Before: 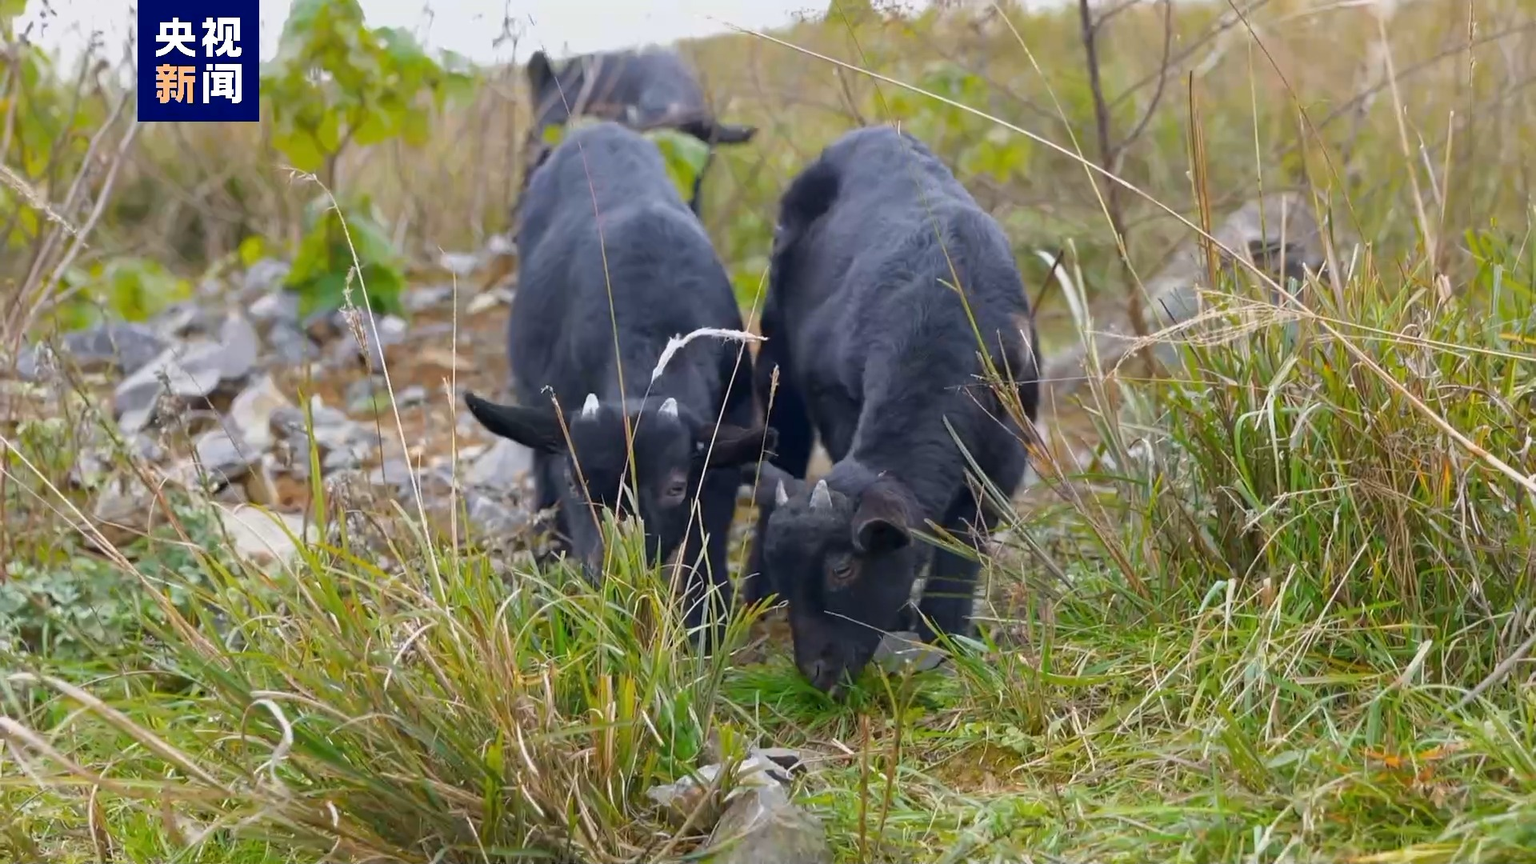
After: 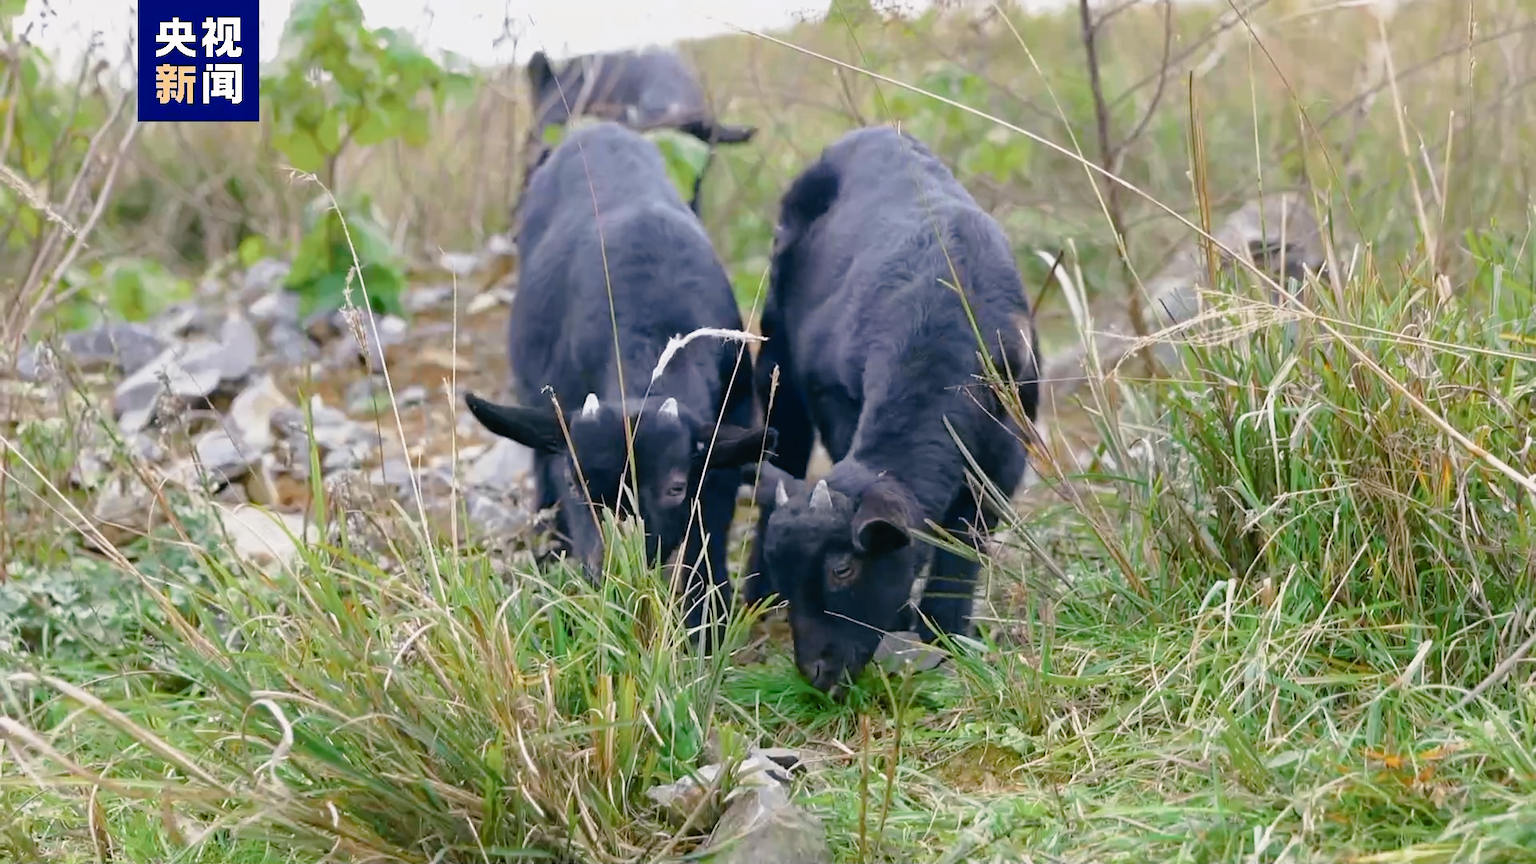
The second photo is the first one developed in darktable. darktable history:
tone curve: curves: ch0 [(0, 0) (0.003, 0.003) (0.011, 0.006) (0.025, 0.015) (0.044, 0.025) (0.069, 0.034) (0.1, 0.052) (0.136, 0.092) (0.177, 0.157) (0.224, 0.228) (0.277, 0.305) (0.335, 0.392) (0.399, 0.466) (0.468, 0.543) (0.543, 0.612) (0.623, 0.692) (0.709, 0.78) (0.801, 0.865) (0.898, 0.935) (1, 1)], preserve colors none
color look up table: target L [91.82, 91.32, 93.6, 90.09, 87.57, 65.02, 67.64, 59.02, 58.12, 40.56, 38.55, 17.4, 200.1, 83.56, 65.96, 65.51, 65.23, 62.63, 50.14, 48.77, 44.24, 42.38, 40.79, 24.3, 20.89, 15.1, 78.82, 77.63, 69.52, 66.03, 60.78, 59.59, 55.16, 49.19, 48.85, 41.91, 36.33, 34.22, 34.02, 29.57, 13.41, 8.541, 97.49, 91.97, 76.95, 56.56, 54.2, 52.66, 33.21], target a [-36.31, -14.68, -20.38, -32.76, -53.12, -23.95, -12.82, -33.93, -55.92, -18.01, -34.43, -16.55, 0, 1.525, 14.95, 29.71, 5.667, 40.06, 53.52, 72.11, 43.67, 26.08, 14.26, 29.85, 30.56, -0.196, 25.38, 6.209, 35.91, 37.41, 15.29, 69.59, 61.3, 24.86, 0.744, 55.93, 27.18, 31.42, 57.79, 12.18, 27.56, 7.387, -1.188, -29.48, -12.26, 0.883, -3.96, -23.72, -14.01], target b [29.59, 31.56, 6.961, 14.52, 27.9, 44.48, 7.118, 8.281, 34.76, 17.86, 26.26, 19.47, 0, 62.81, 17.23, 52.67, 59.83, 65.64, 15.03, 41.08, 46.03, 23.14, 39.45, 29.05, 4.279, 11.46, -23.45, -4.445, 2.29, -46.17, -49.47, -53.75, -25.02, -9.046, -1.062, -0.213, -43.37, -85.73, -76.53, -56.8, -46.9, -7.854, -0.425, -9.089, -30.77, -19.31, -43.58, -18.67, -6.408], num patches 49
